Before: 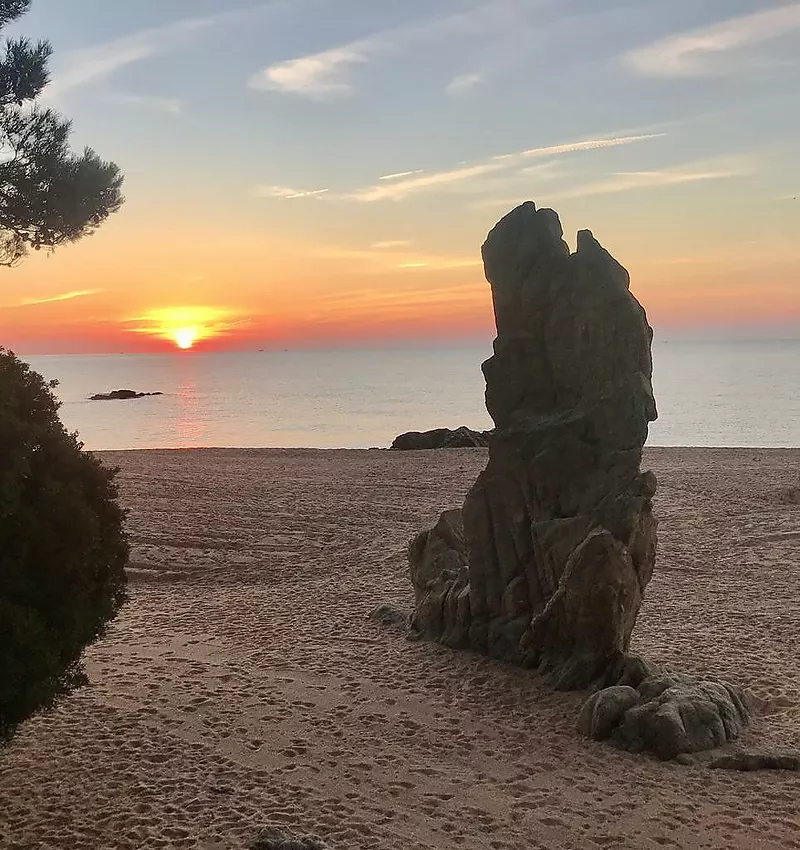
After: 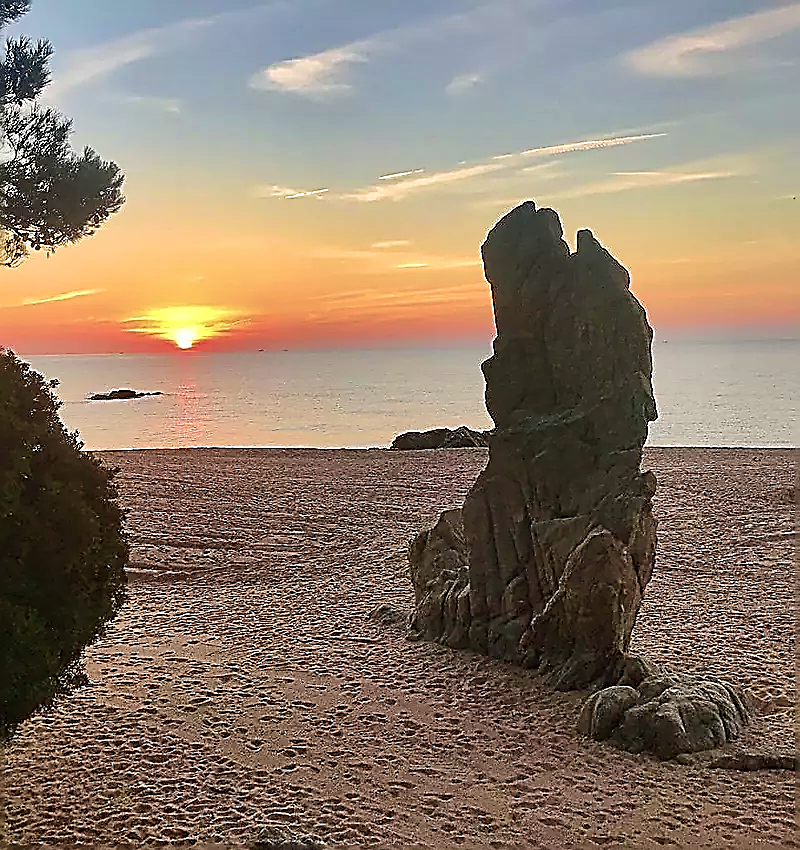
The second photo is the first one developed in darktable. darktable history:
shadows and highlights: white point adjustment 1, soften with gaussian
velvia: strength 45%
sharpen: amount 2
